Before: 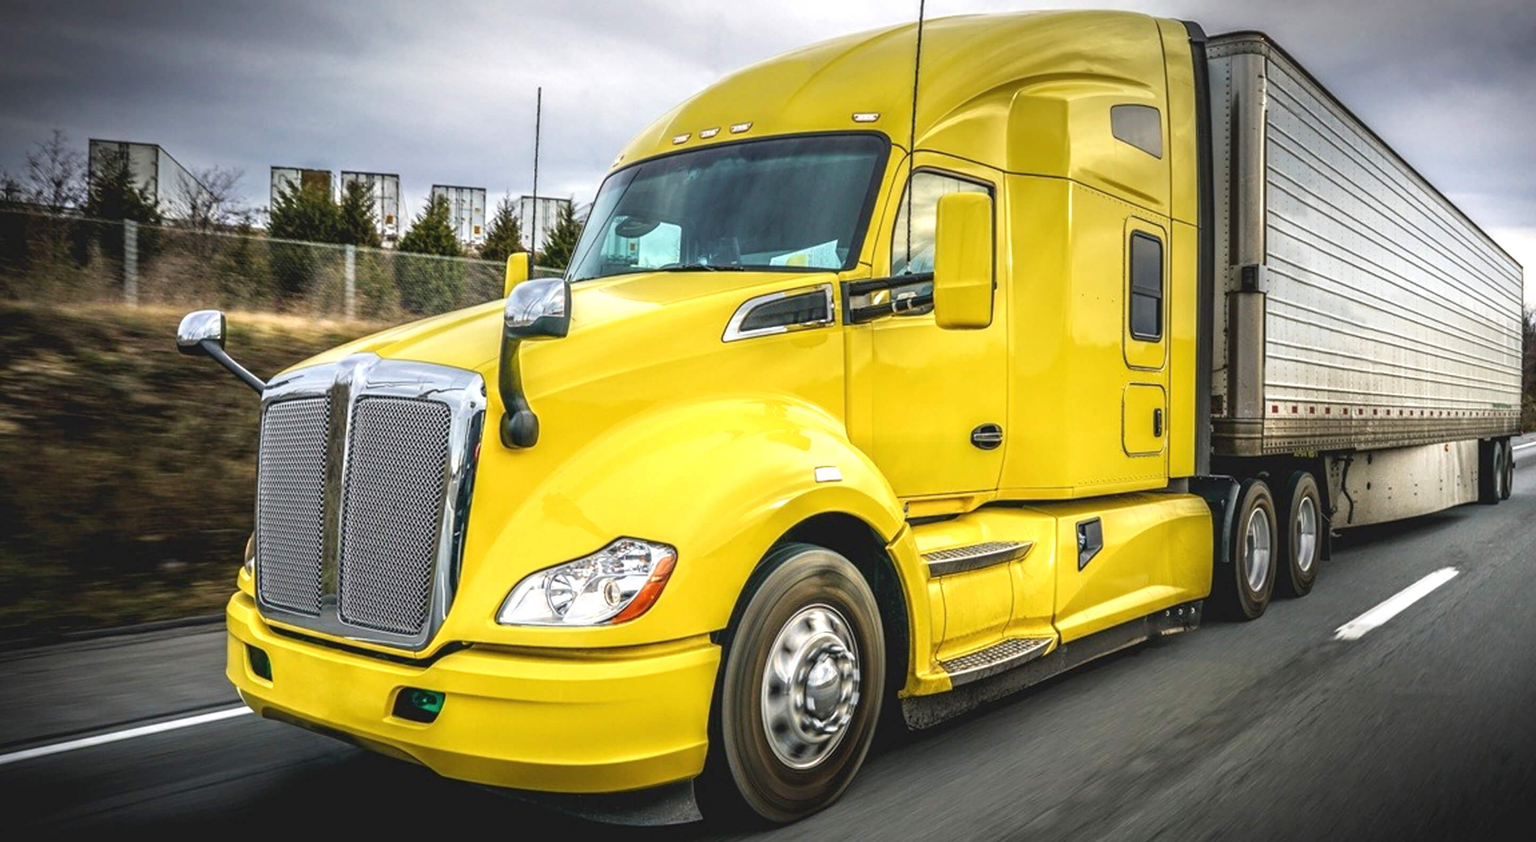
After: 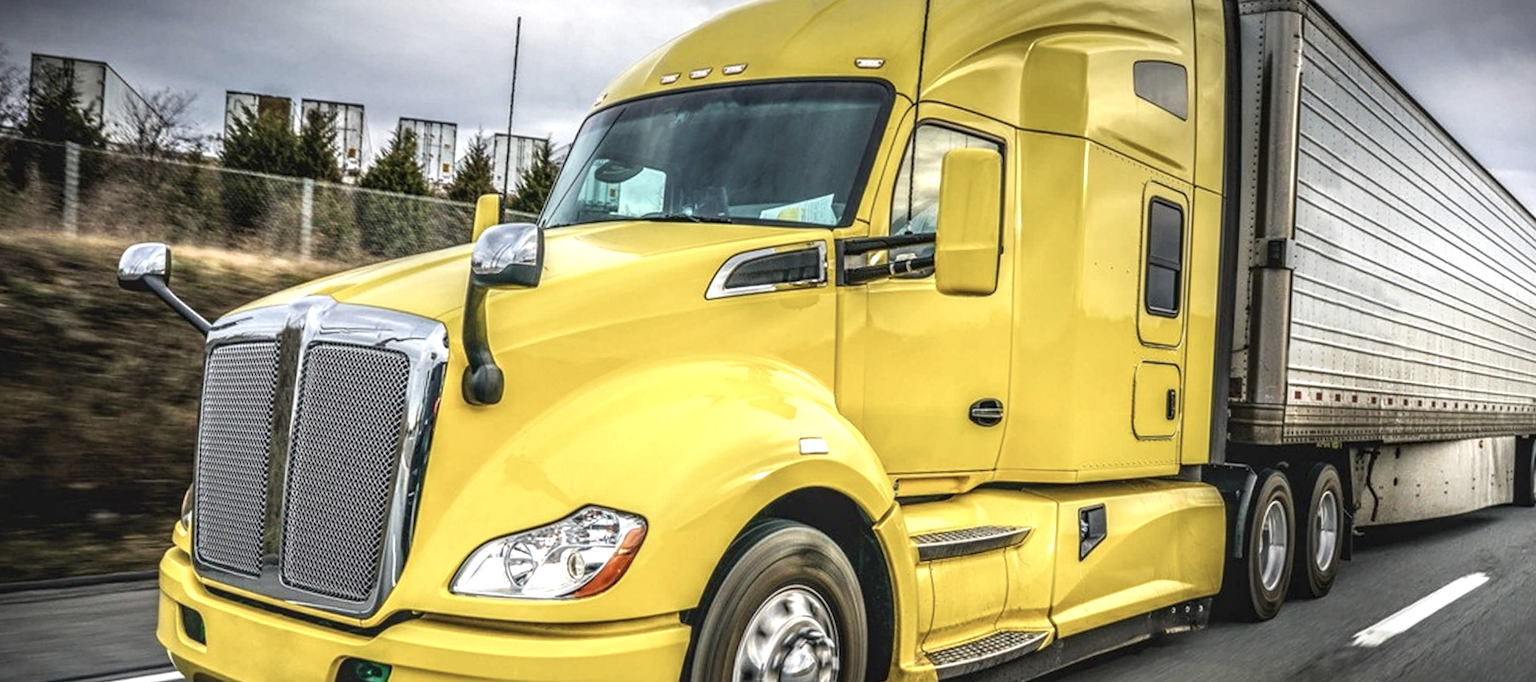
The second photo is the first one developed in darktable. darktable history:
sharpen: radius 2.883, amount 0.868, threshold 47.523
contrast brightness saturation: contrast 0.06, brightness -0.01, saturation -0.23
crop: left 5.596%, top 10.314%, right 3.534%, bottom 19.395%
rotate and perspective: rotation 2.27°, automatic cropping off
local contrast: detail 130%
